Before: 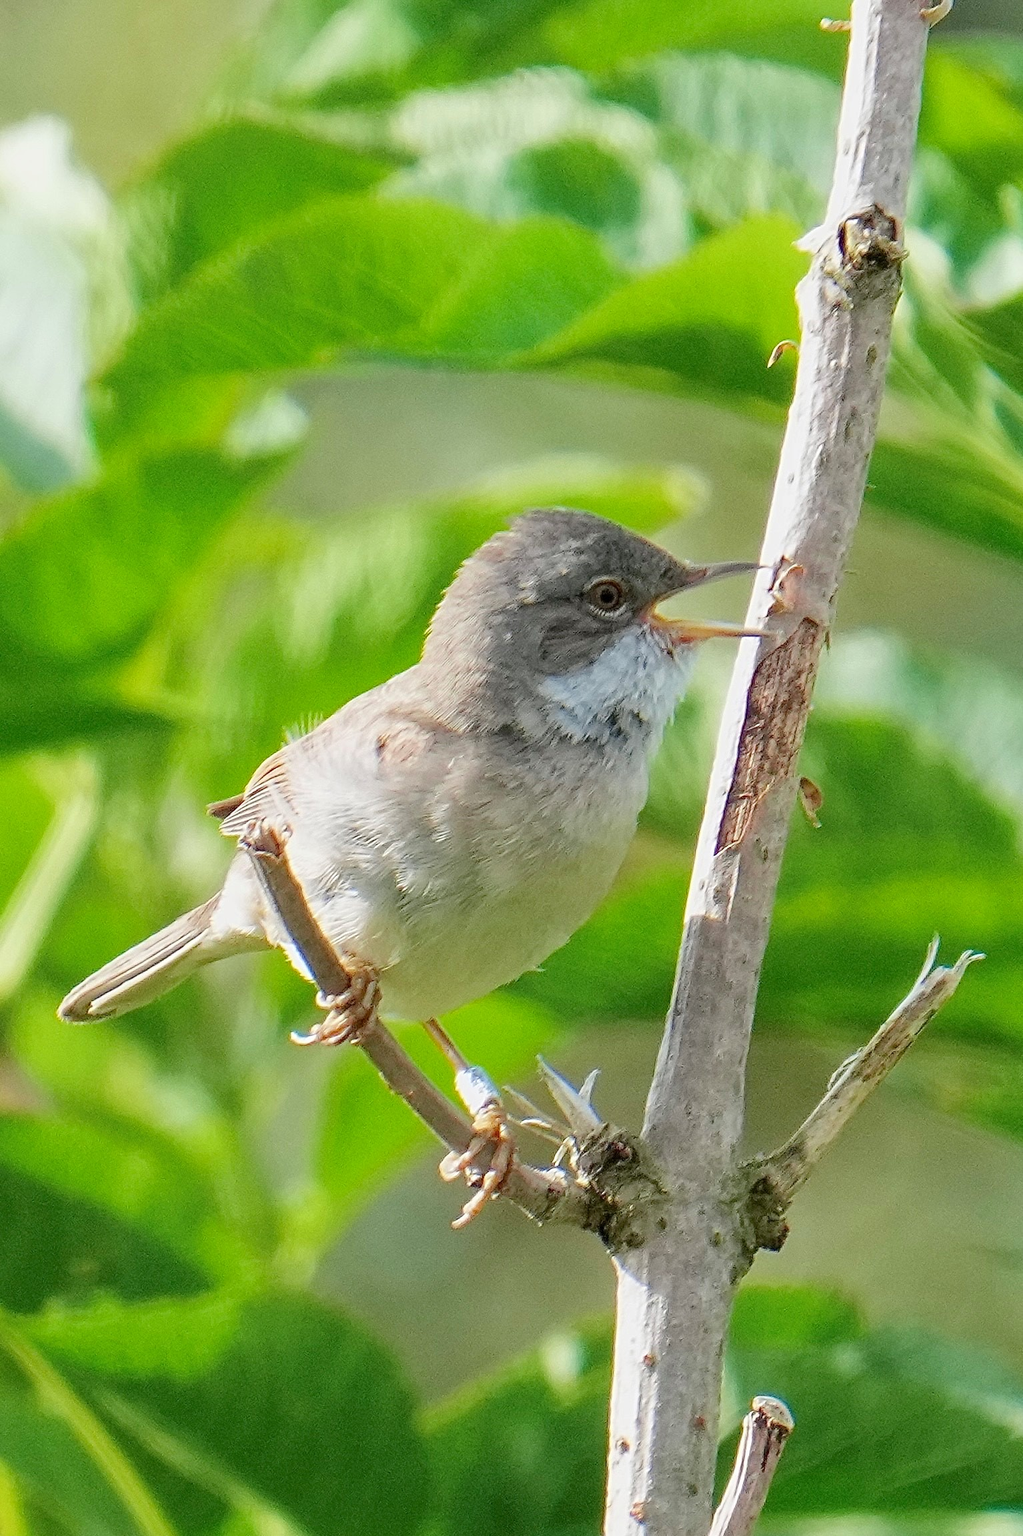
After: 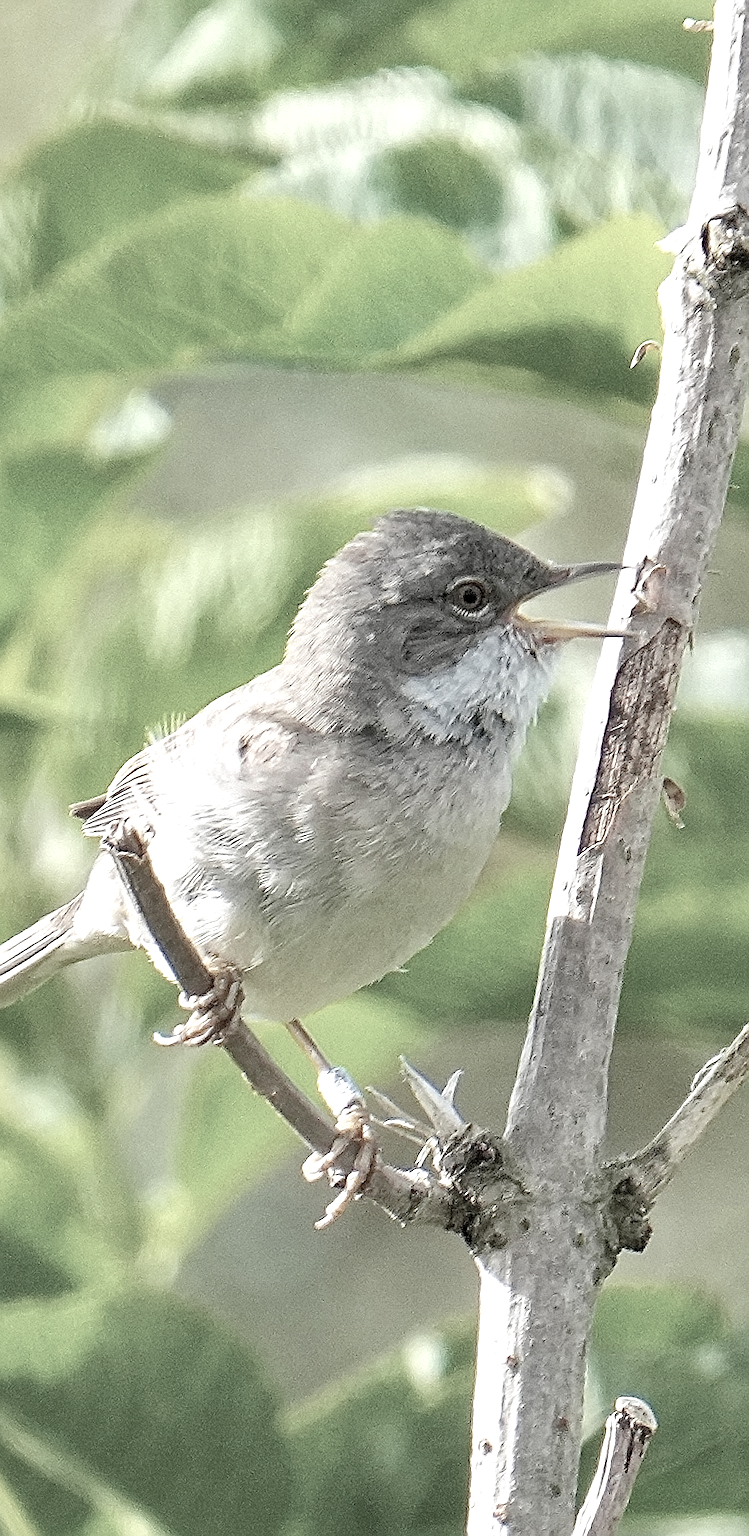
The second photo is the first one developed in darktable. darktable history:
haze removal: adaptive false
crop: left 13.443%, right 13.31%
sharpen: on, module defaults
color correction: saturation 0.3
white balance: red 1, blue 1
shadows and highlights: shadows 35, highlights -35, soften with gaussian
exposure: black level correction 0, exposure 0.6 EV, compensate highlight preservation false
